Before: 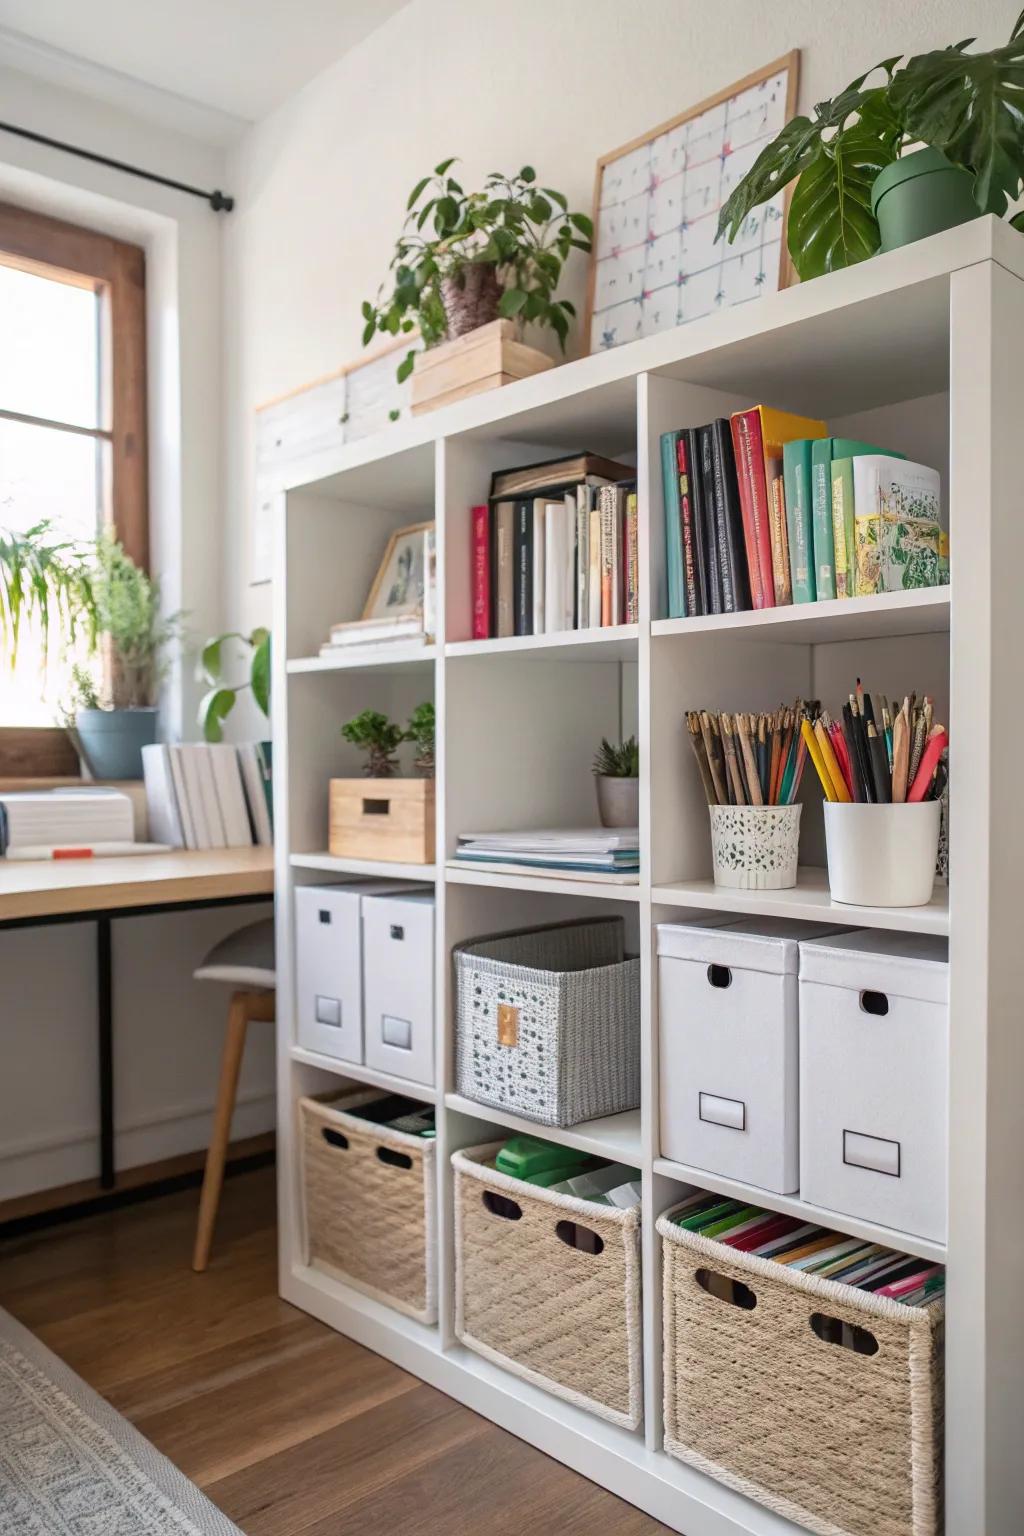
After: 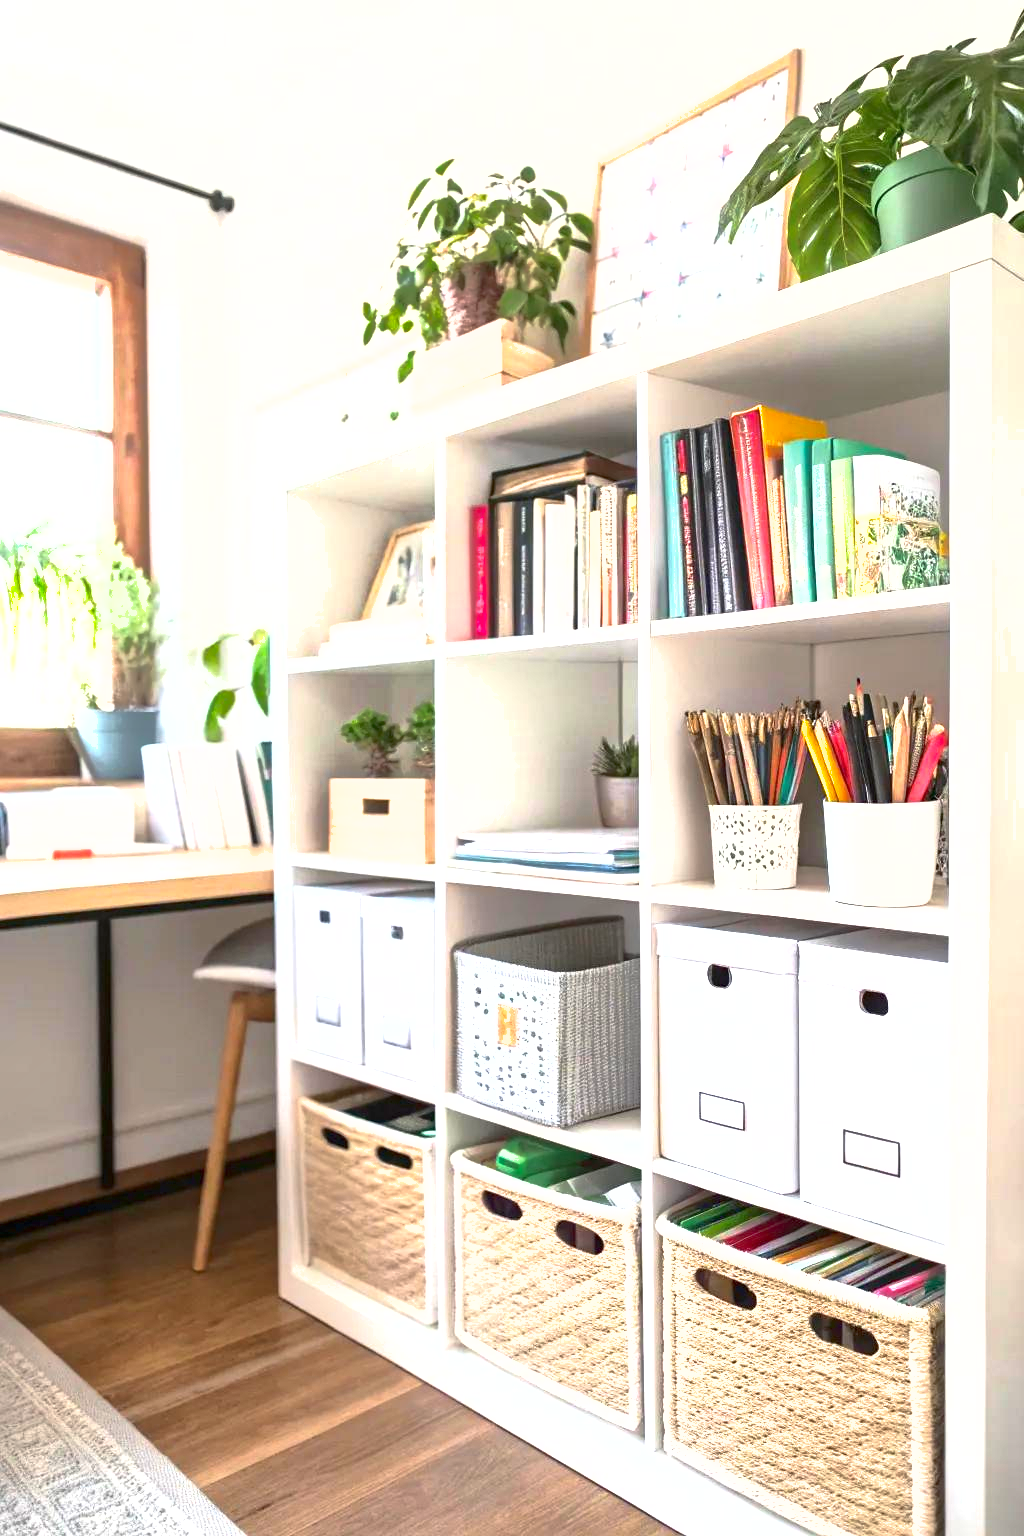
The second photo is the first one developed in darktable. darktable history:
exposure: black level correction 0, exposure 1.464 EV, compensate exposure bias true, compensate highlight preservation false
contrast brightness saturation: contrast 0.217
shadows and highlights: on, module defaults
